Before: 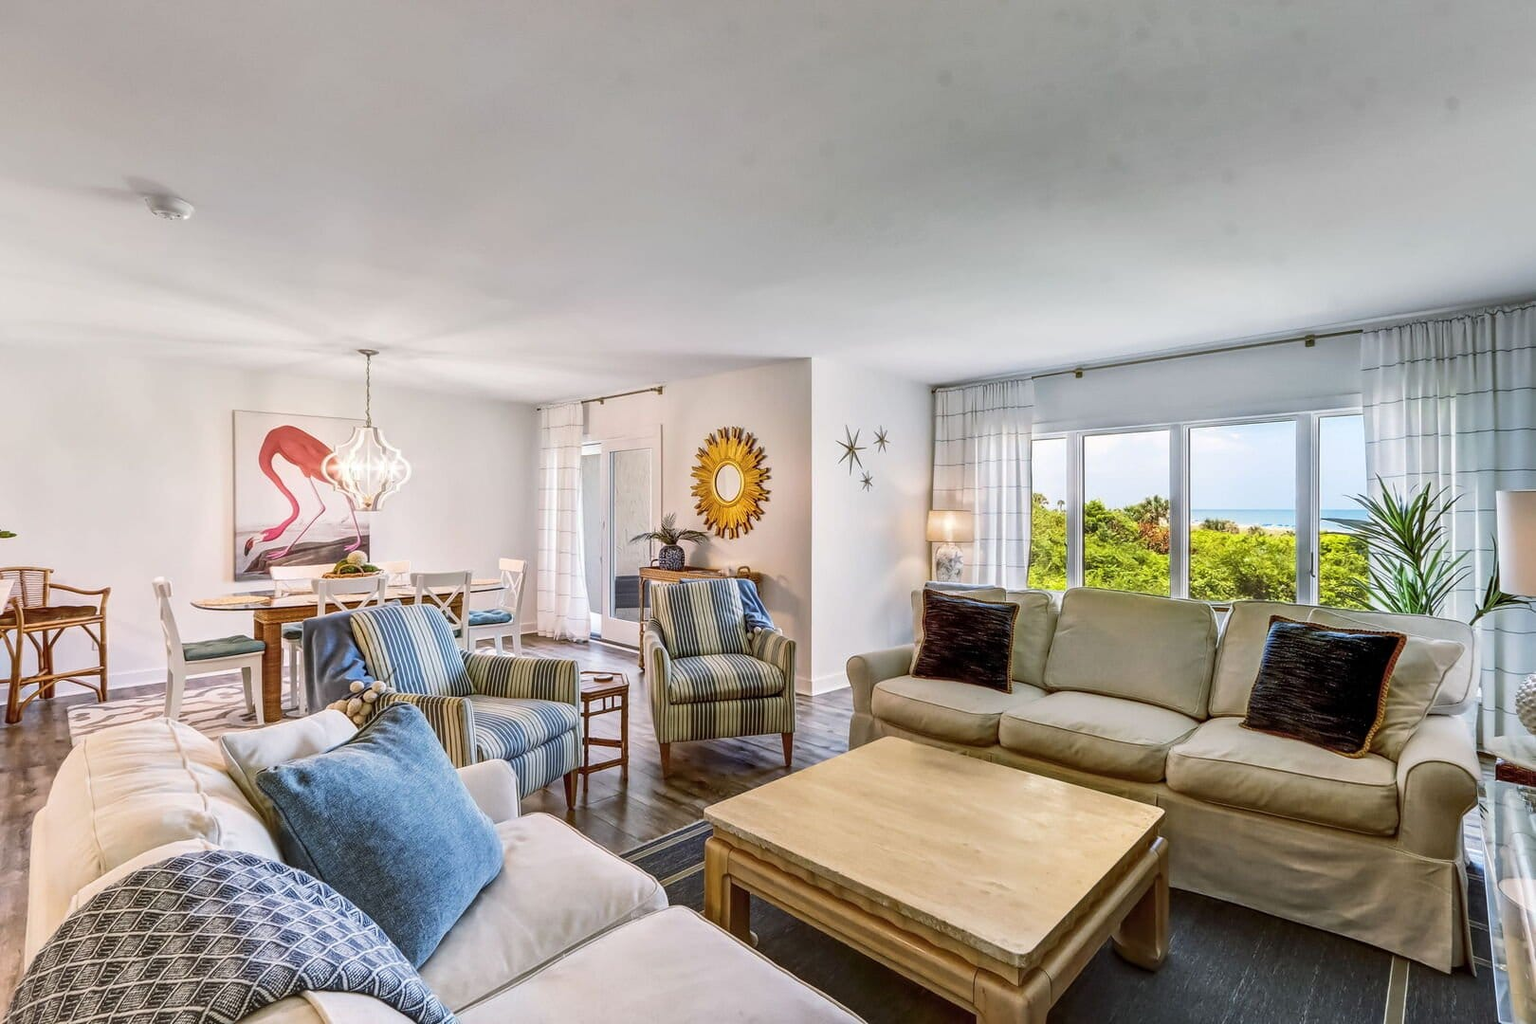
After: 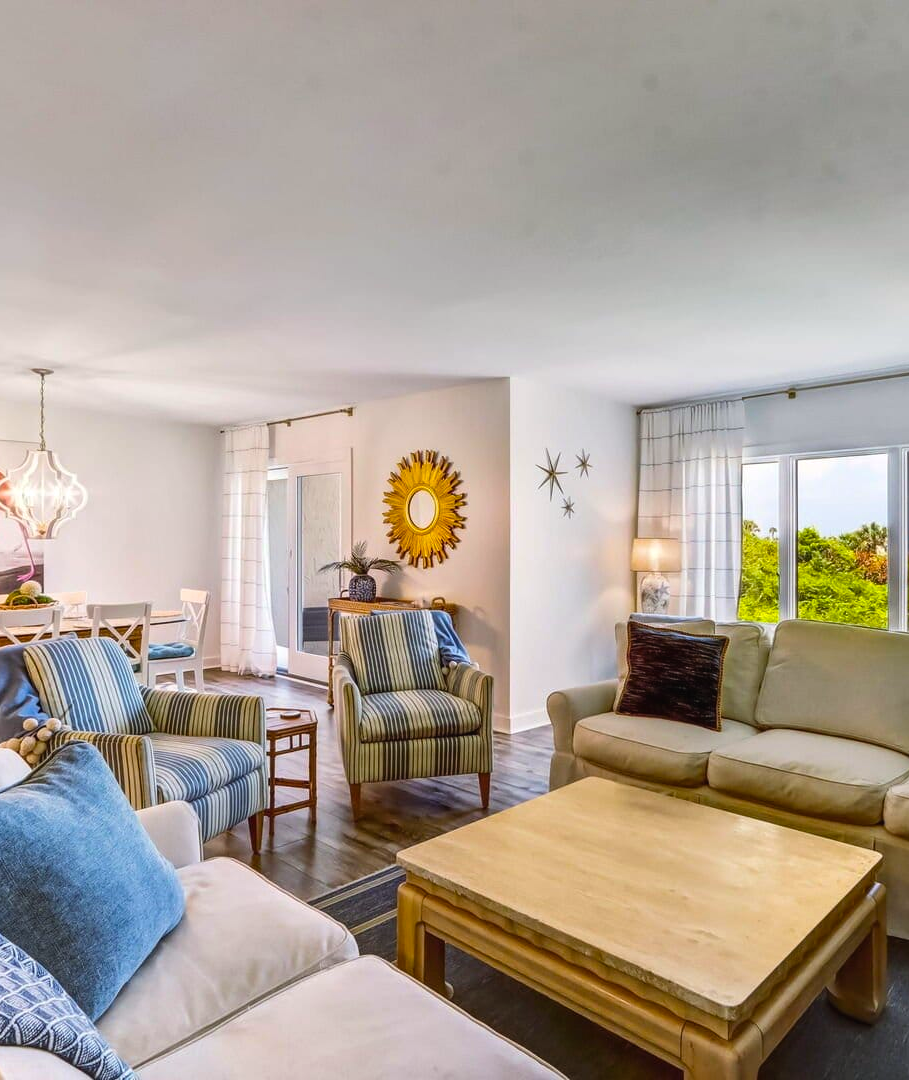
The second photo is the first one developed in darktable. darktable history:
crop: left 21.419%, right 22.426%
color balance rgb: power › chroma 0.279%, power › hue 24.1°, global offset › luminance 0.219%, perceptual saturation grading › global saturation 19.694%, global vibrance 20%
tone equalizer: mask exposure compensation -0.506 EV
